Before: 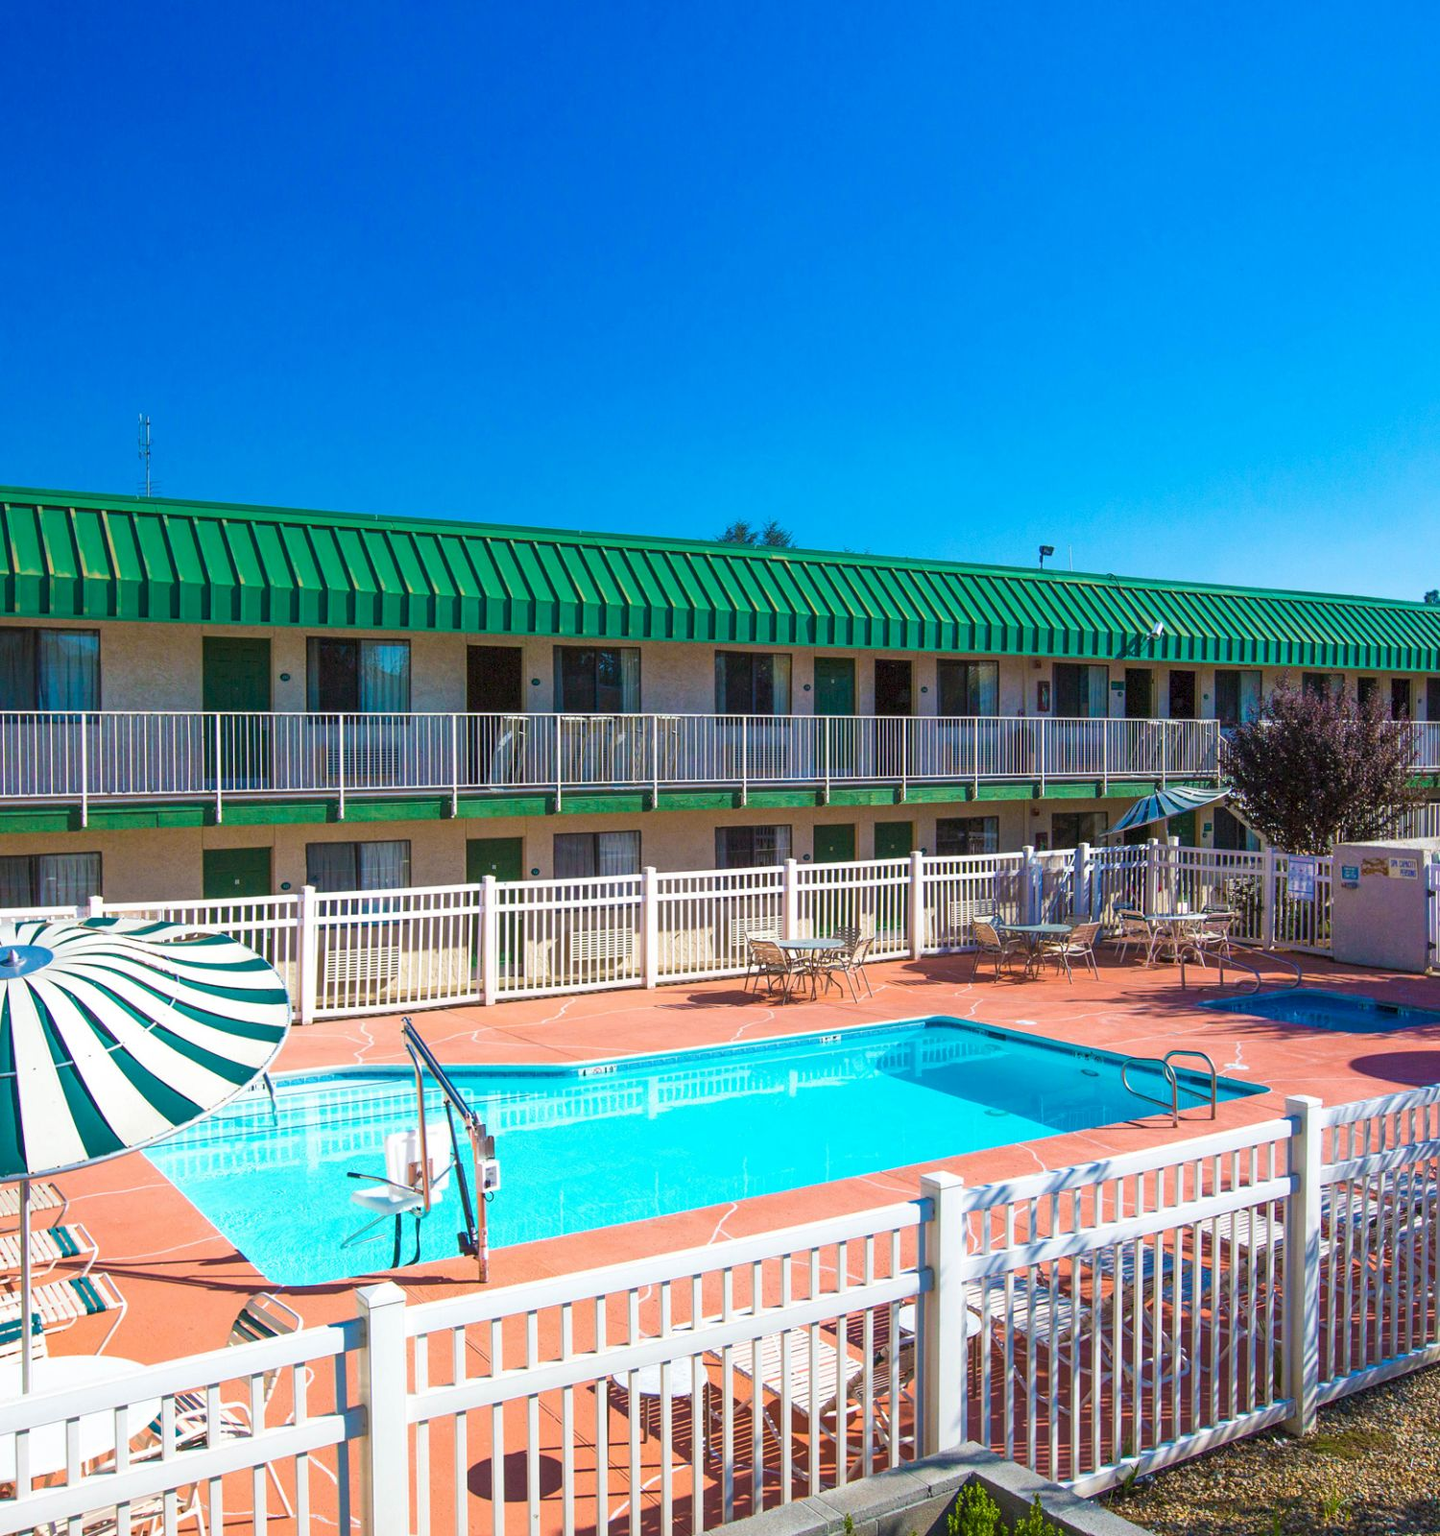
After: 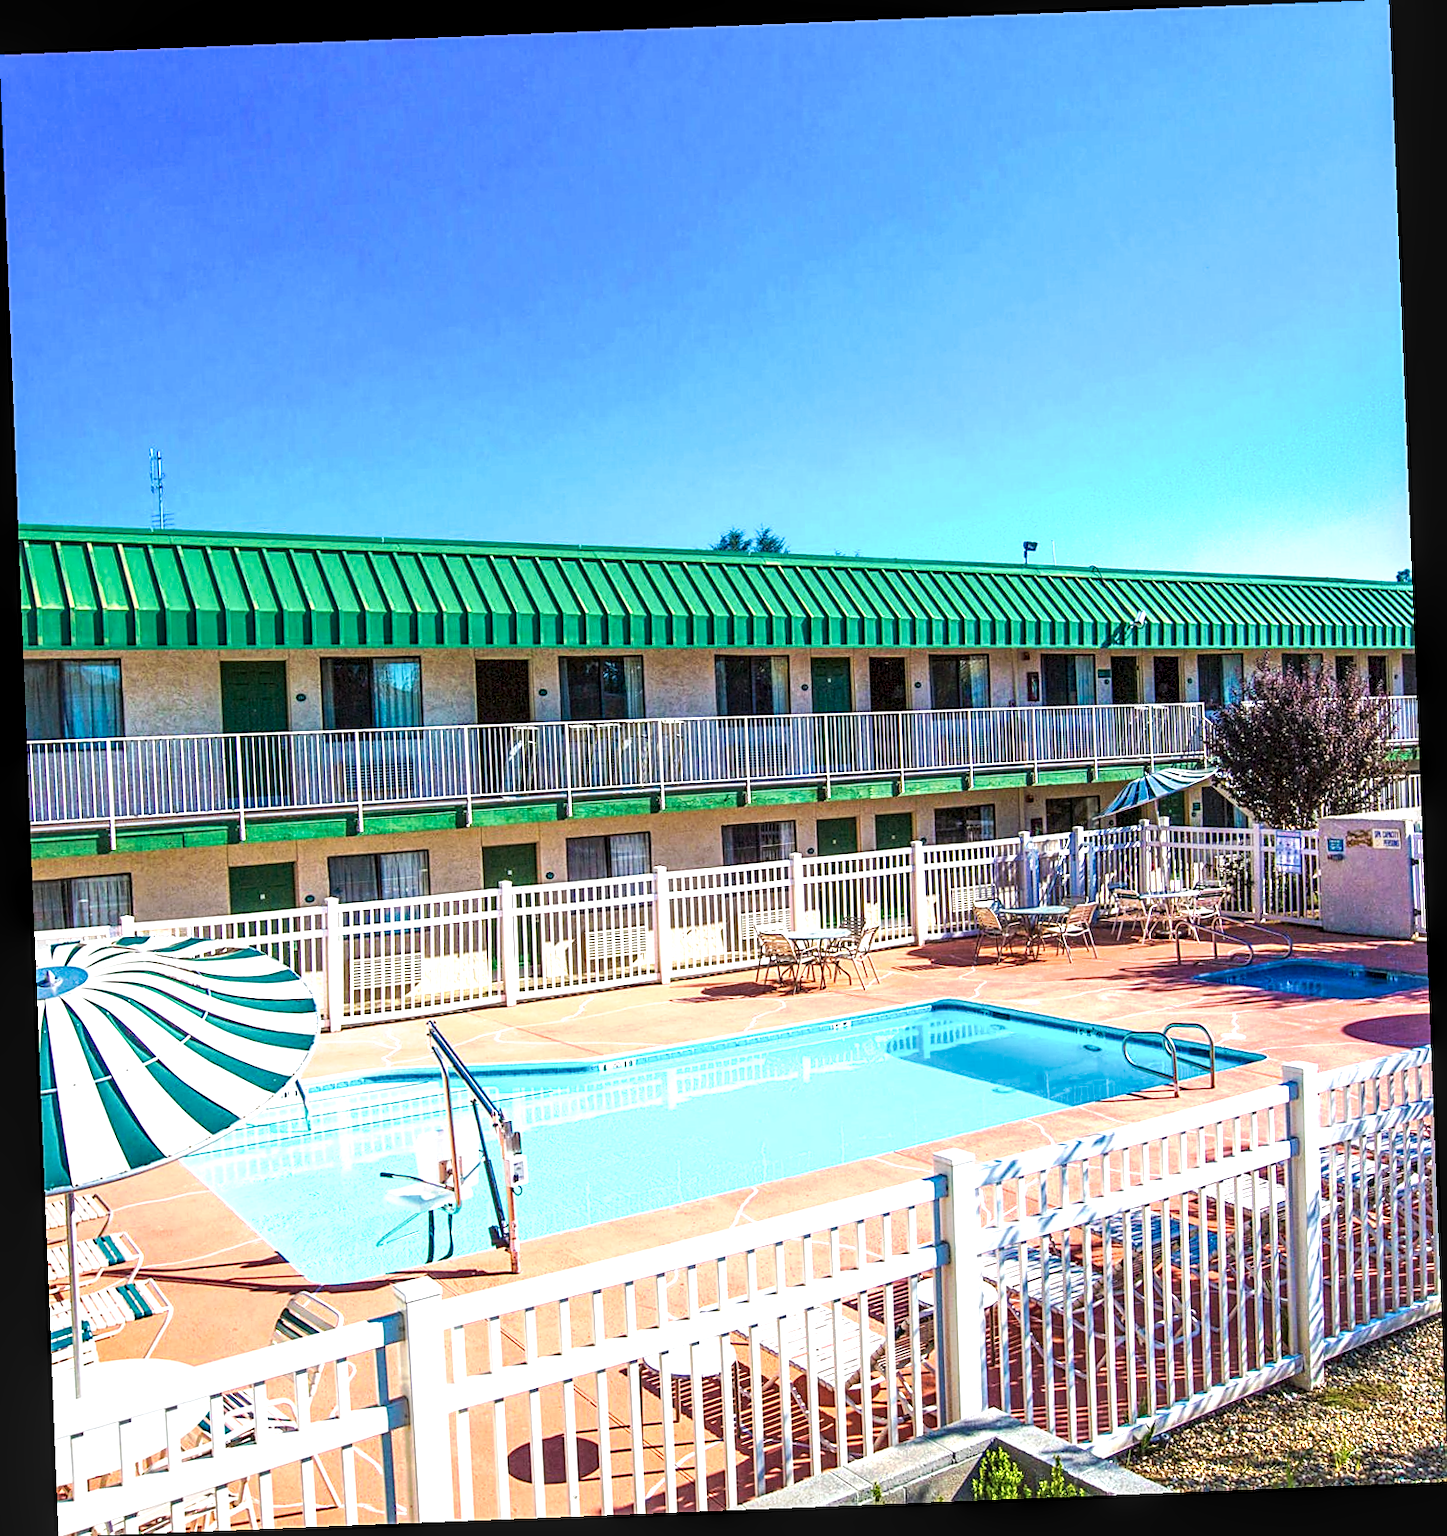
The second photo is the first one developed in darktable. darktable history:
local contrast: highlights 60%, shadows 60%, detail 160%
sharpen: on, module defaults
exposure: black level correction 0, exposure 0.7 EV, compensate exposure bias true, compensate highlight preservation false
tone curve: curves: ch0 [(0, 0) (0.003, 0.024) (0.011, 0.029) (0.025, 0.044) (0.044, 0.072) (0.069, 0.104) (0.1, 0.131) (0.136, 0.159) (0.177, 0.191) (0.224, 0.245) (0.277, 0.298) (0.335, 0.354) (0.399, 0.428) (0.468, 0.503) (0.543, 0.596) (0.623, 0.684) (0.709, 0.781) (0.801, 0.843) (0.898, 0.946) (1, 1)], preserve colors none
rotate and perspective: rotation -2.29°, automatic cropping off
